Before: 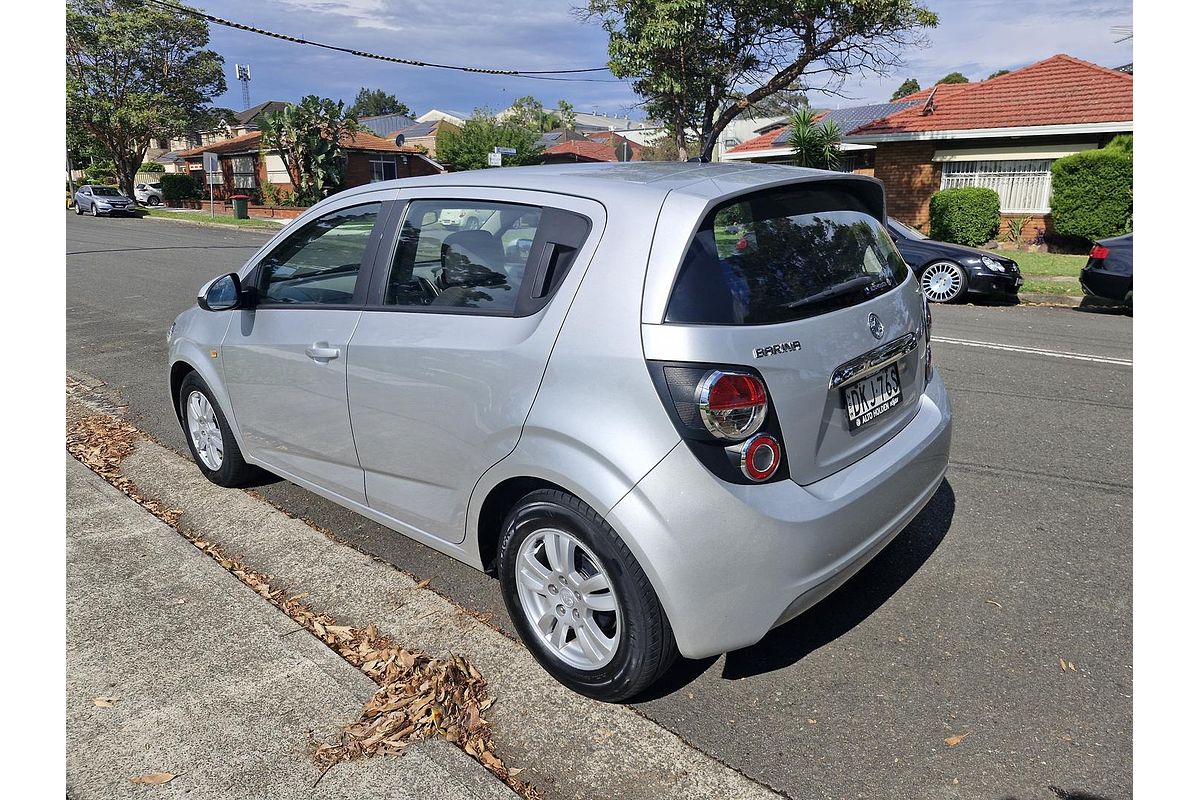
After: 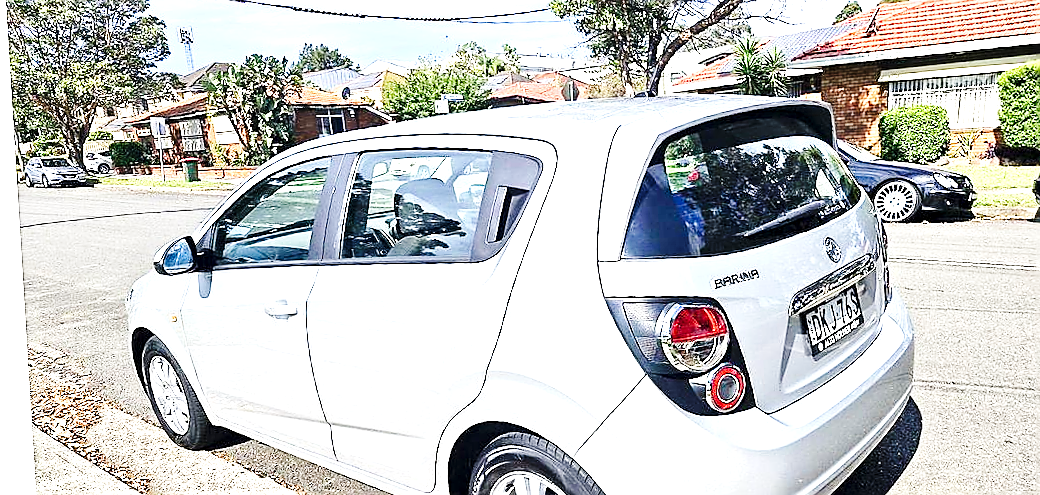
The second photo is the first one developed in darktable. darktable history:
base curve: curves: ch0 [(0, 0) (0.036, 0.025) (0.121, 0.166) (0.206, 0.329) (0.605, 0.79) (1, 1)], preserve colors none
white balance: red 1.009, blue 0.985
rotate and perspective: rotation -3.52°, crop left 0.036, crop right 0.964, crop top 0.081, crop bottom 0.919
crop: left 1.509%, top 3.452%, right 7.696%, bottom 28.452%
sharpen: radius 1.4, amount 1.25, threshold 0.7
contrast equalizer: y [[0.5, 0.5, 0.544, 0.569, 0.5, 0.5], [0.5 ×6], [0.5 ×6], [0 ×6], [0 ×6]]
exposure: black level correction 0.001, exposure 1.822 EV, compensate exposure bias true, compensate highlight preservation false
